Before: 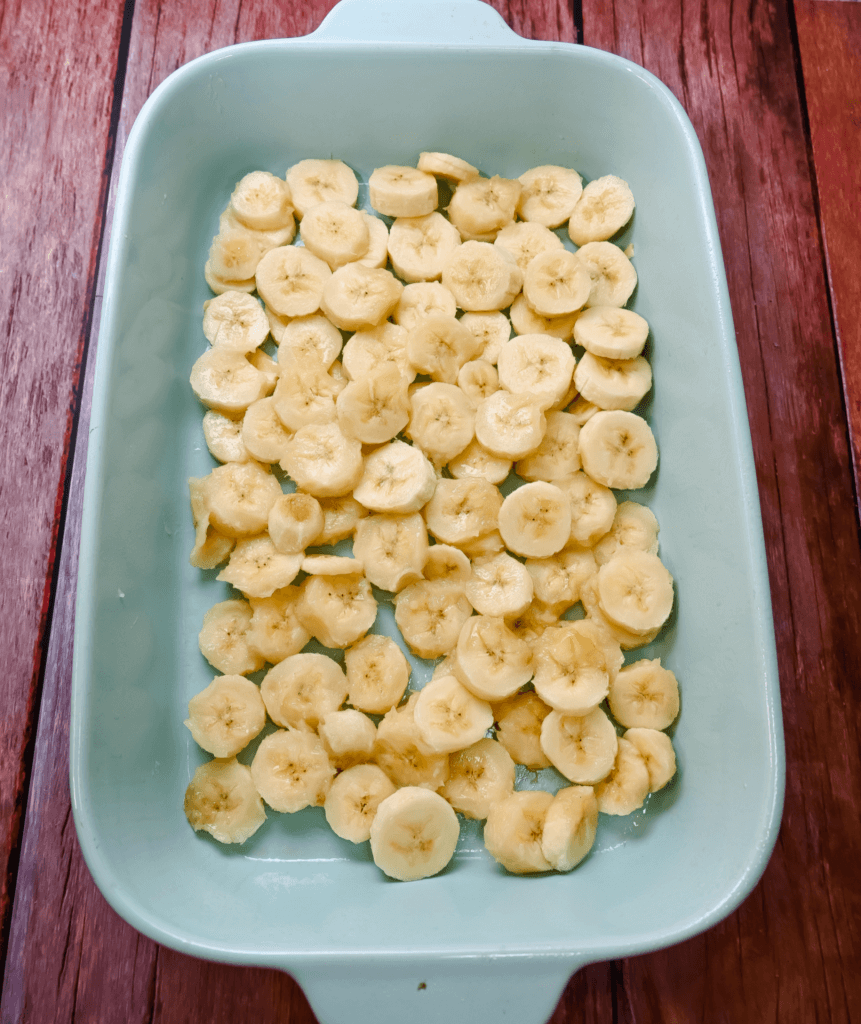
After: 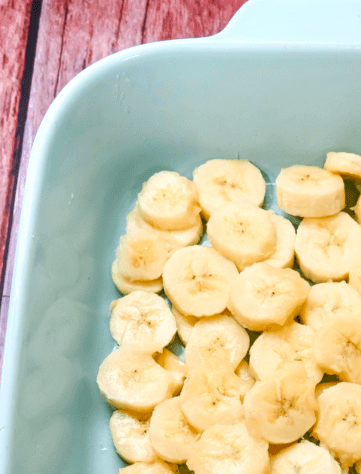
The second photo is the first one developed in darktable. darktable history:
local contrast: on, module defaults
contrast brightness saturation: contrast 0.2, brightness 0.16, saturation 0.22
crop and rotate: left 10.817%, top 0.062%, right 47.194%, bottom 53.626%
